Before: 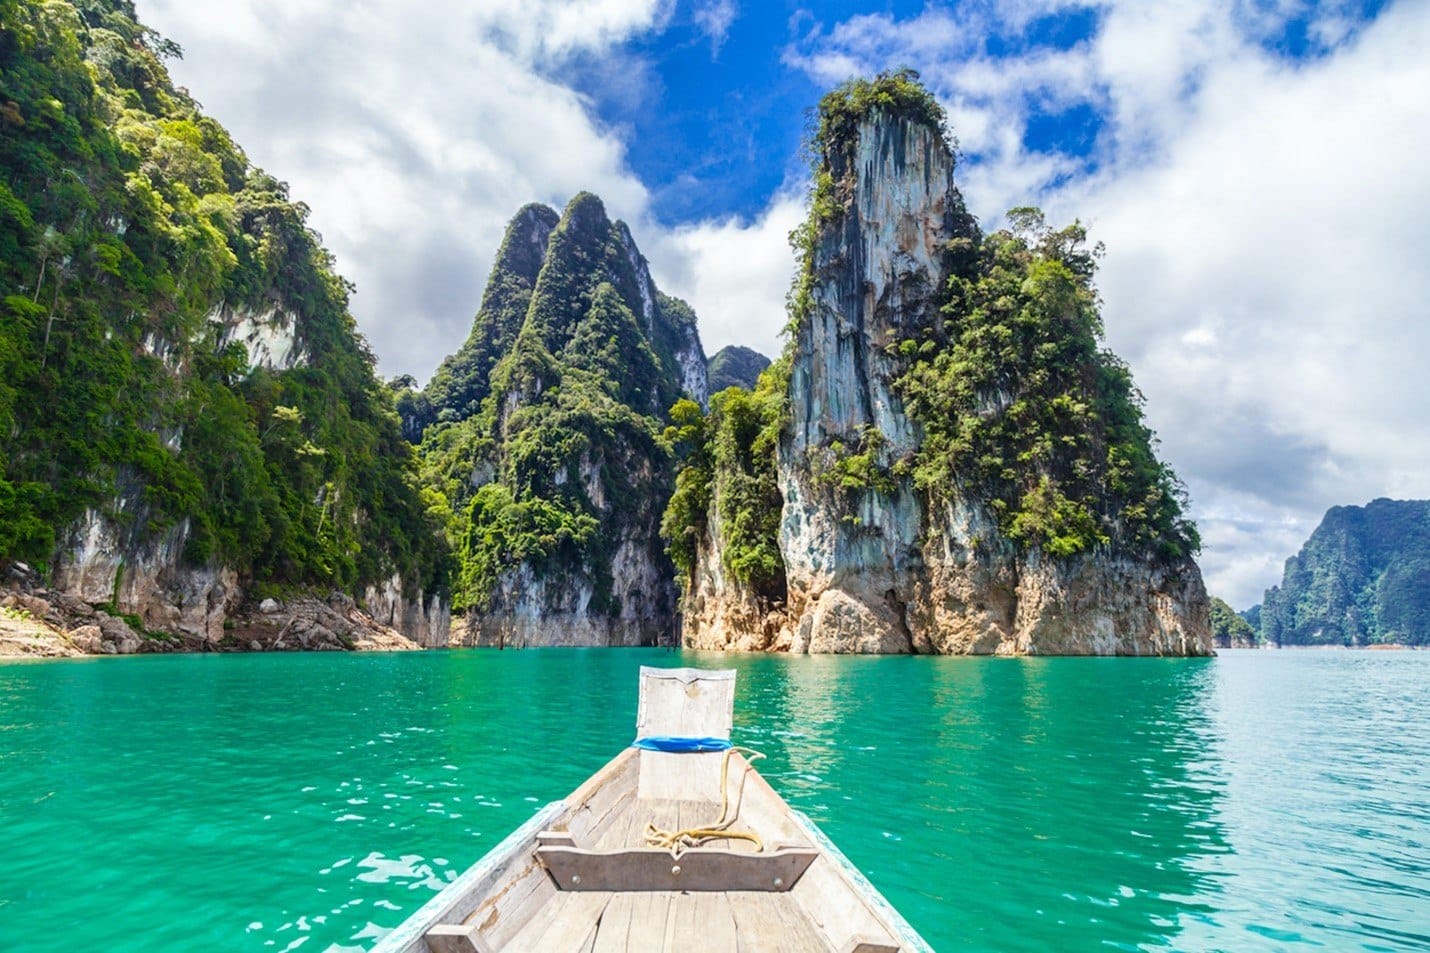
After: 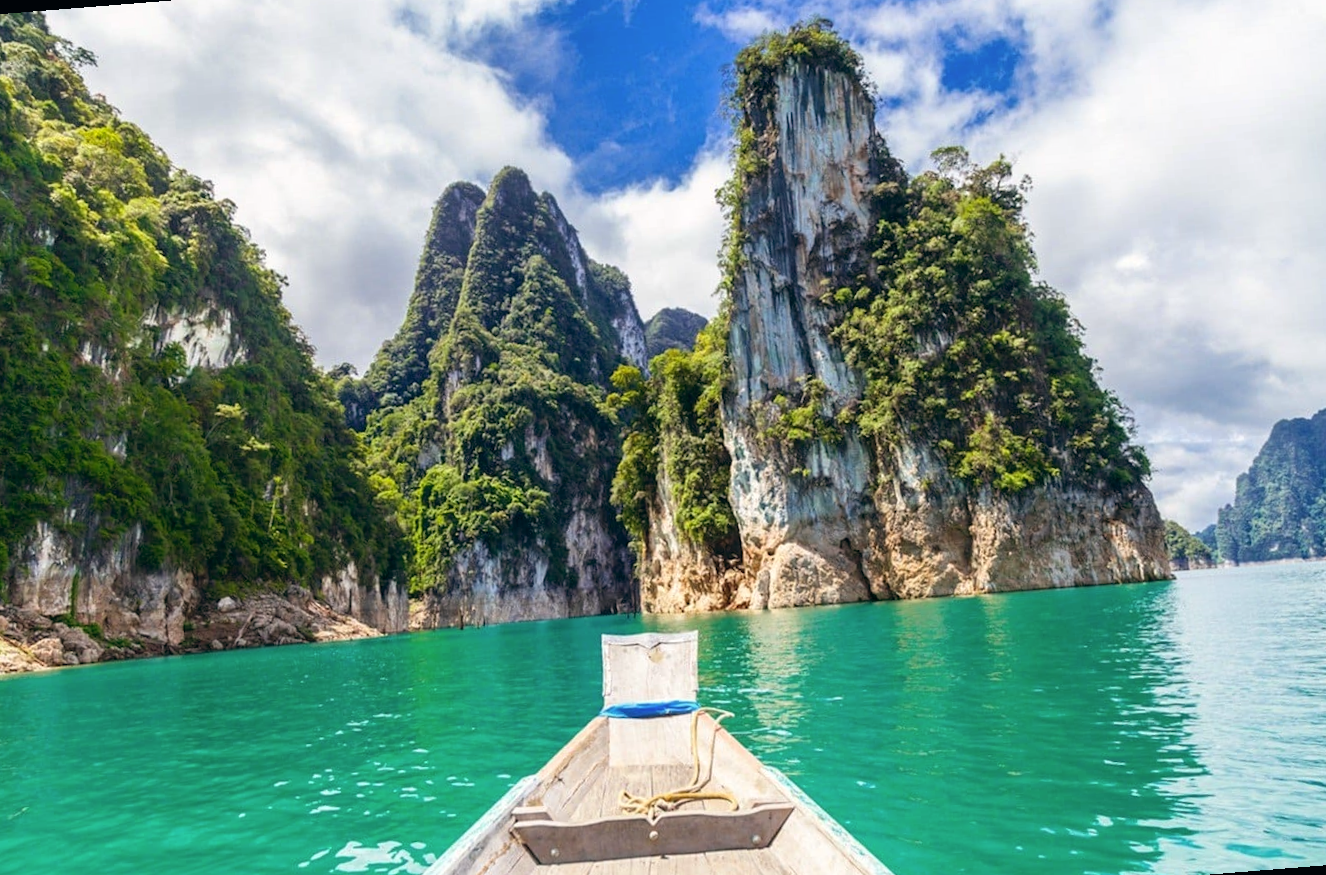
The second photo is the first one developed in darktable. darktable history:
color balance: lift [1, 0.998, 1.001, 1.002], gamma [1, 1.02, 1, 0.98], gain [1, 1.02, 1.003, 0.98]
crop and rotate: left 0.614%, top 0.179%, bottom 0.309%
exposure: compensate highlight preservation false
rotate and perspective: rotation -4.57°, crop left 0.054, crop right 0.944, crop top 0.087, crop bottom 0.914
